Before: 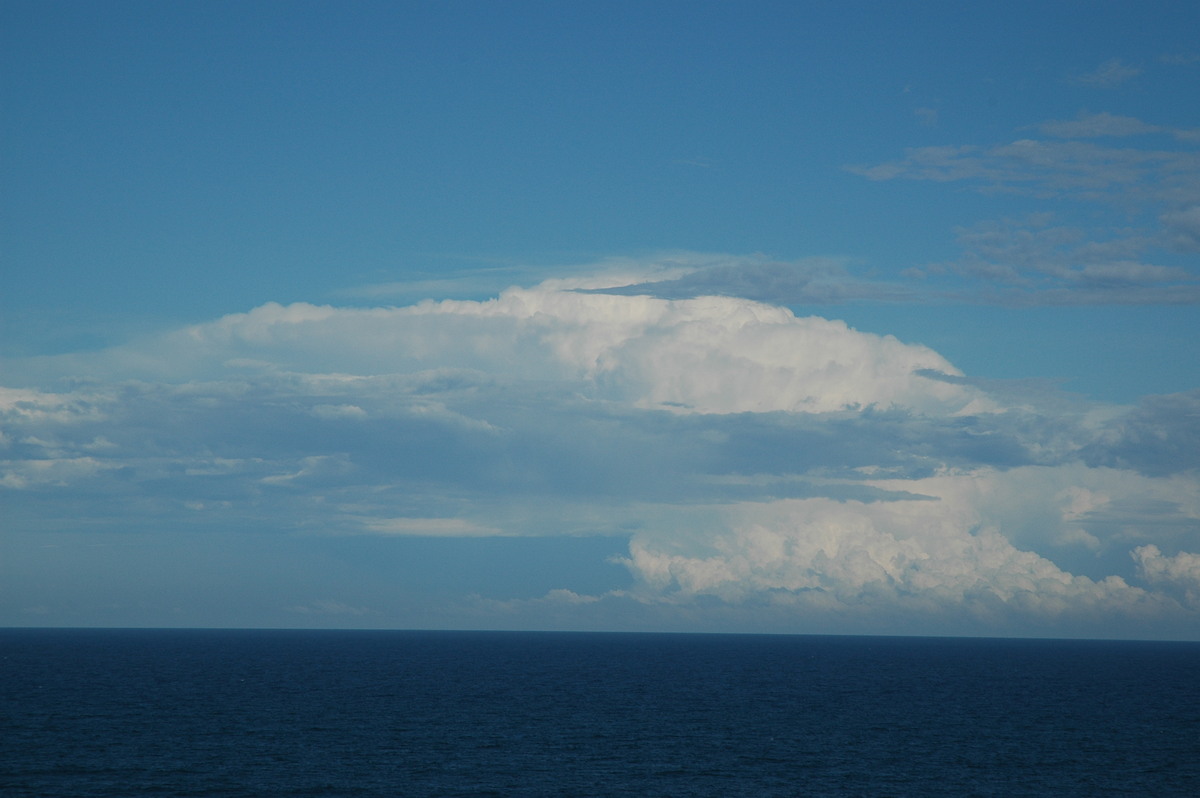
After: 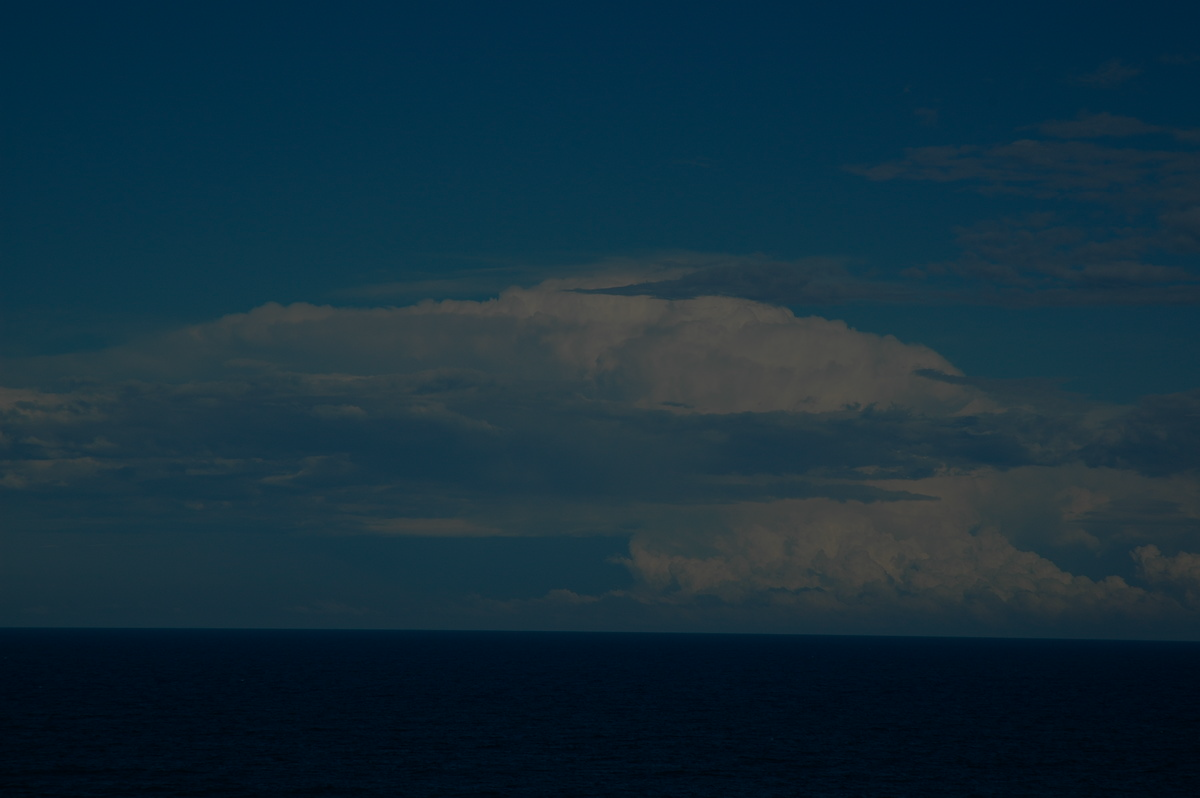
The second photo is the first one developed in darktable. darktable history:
exposure: exposure -2.446 EV, compensate highlight preservation false
tone equalizer: -8 EV 0.001 EV, -7 EV -0.002 EV, -6 EV 0.002 EV, -5 EV -0.03 EV, -4 EV -0.116 EV, -3 EV -0.169 EV, -2 EV 0.24 EV, -1 EV 0.702 EV, +0 EV 0.493 EV
color balance rgb: perceptual saturation grading › global saturation 25%, global vibrance 20%
